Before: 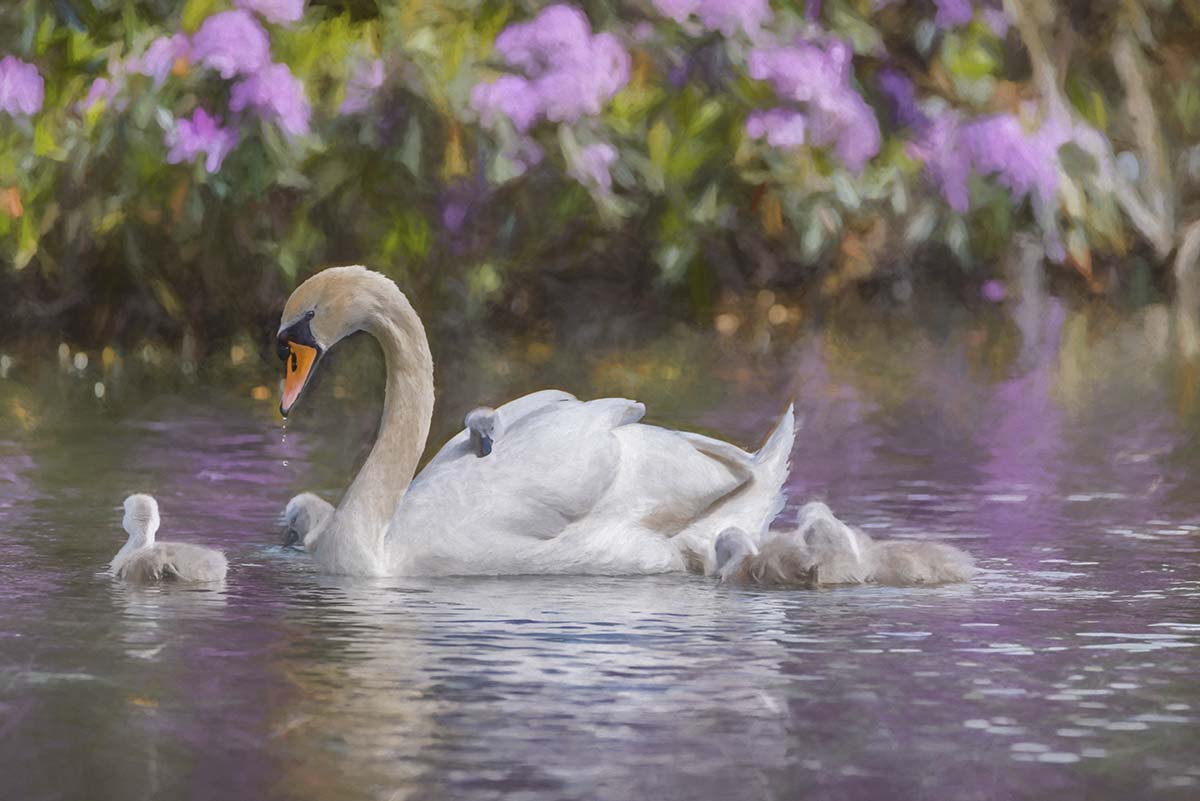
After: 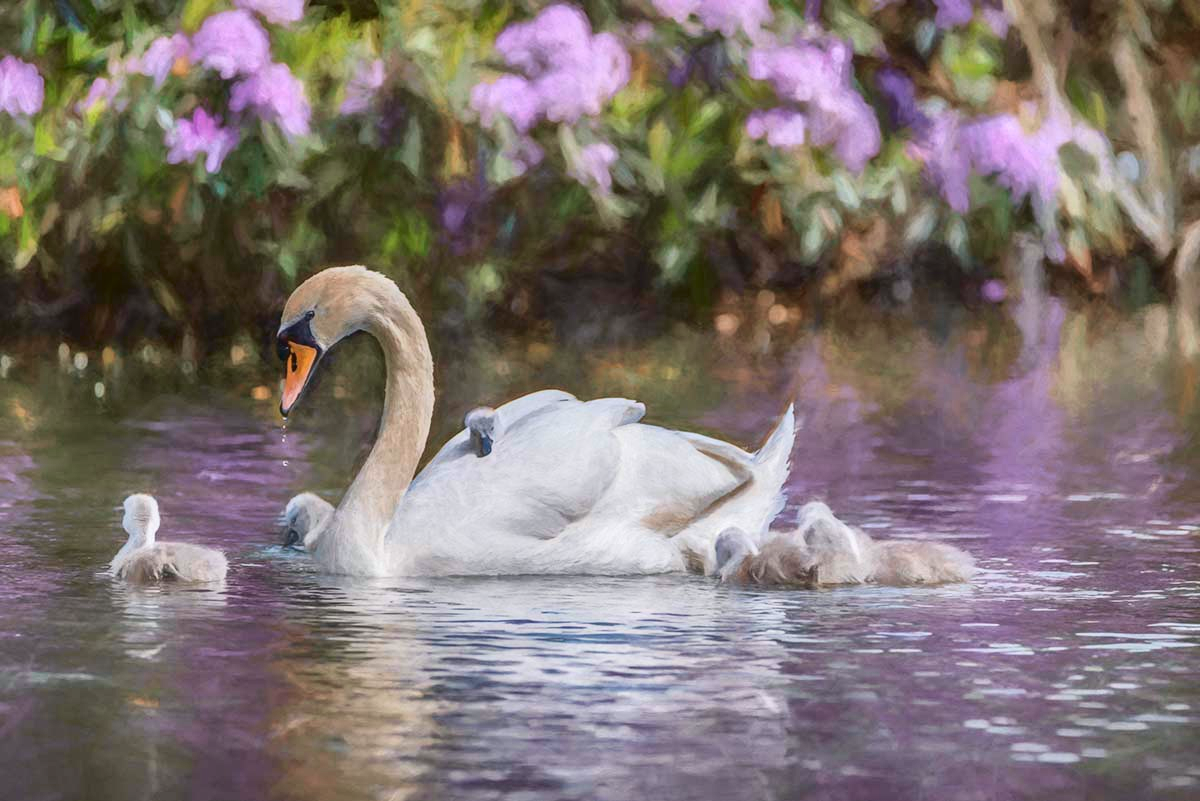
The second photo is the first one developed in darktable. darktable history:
white balance: red 1.009, blue 0.985
tone curve: curves: ch0 [(0, 0.047) (0.15, 0.127) (0.46, 0.466) (0.751, 0.788) (1, 0.961)]; ch1 [(0, 0) (0.43, 0.408) (0.476, 0.469) (0.505, 0.501) (0.553, 0.557) (0.592, 0.58) (0.631, 0.625) (1, 1)]; ch2 [(0, 0) (0.505, 0.495) (0.55, 0.557) (0.583, 0.573) (1, 1)], color space Lab, independent channels, preserve colors none
local contrast: on, module defaults
